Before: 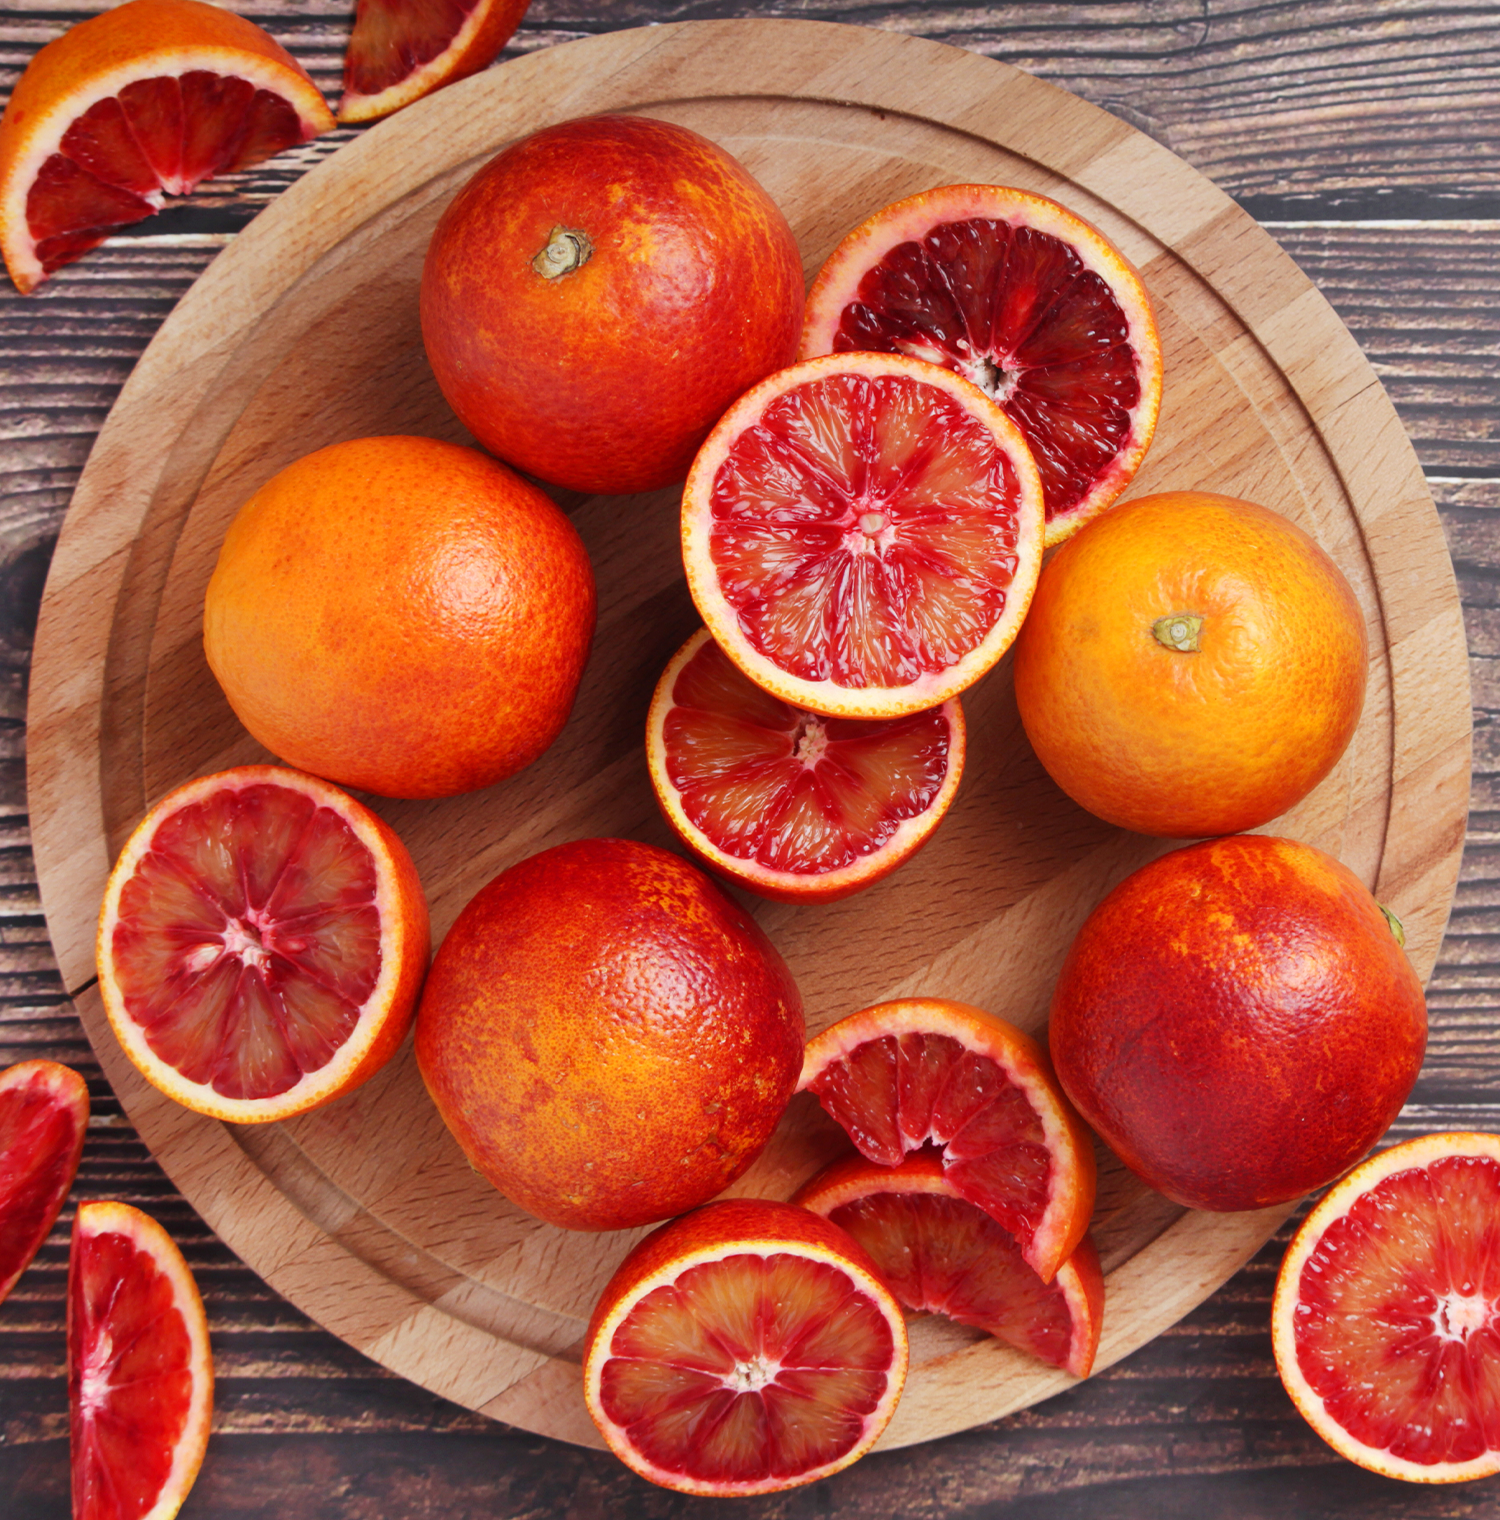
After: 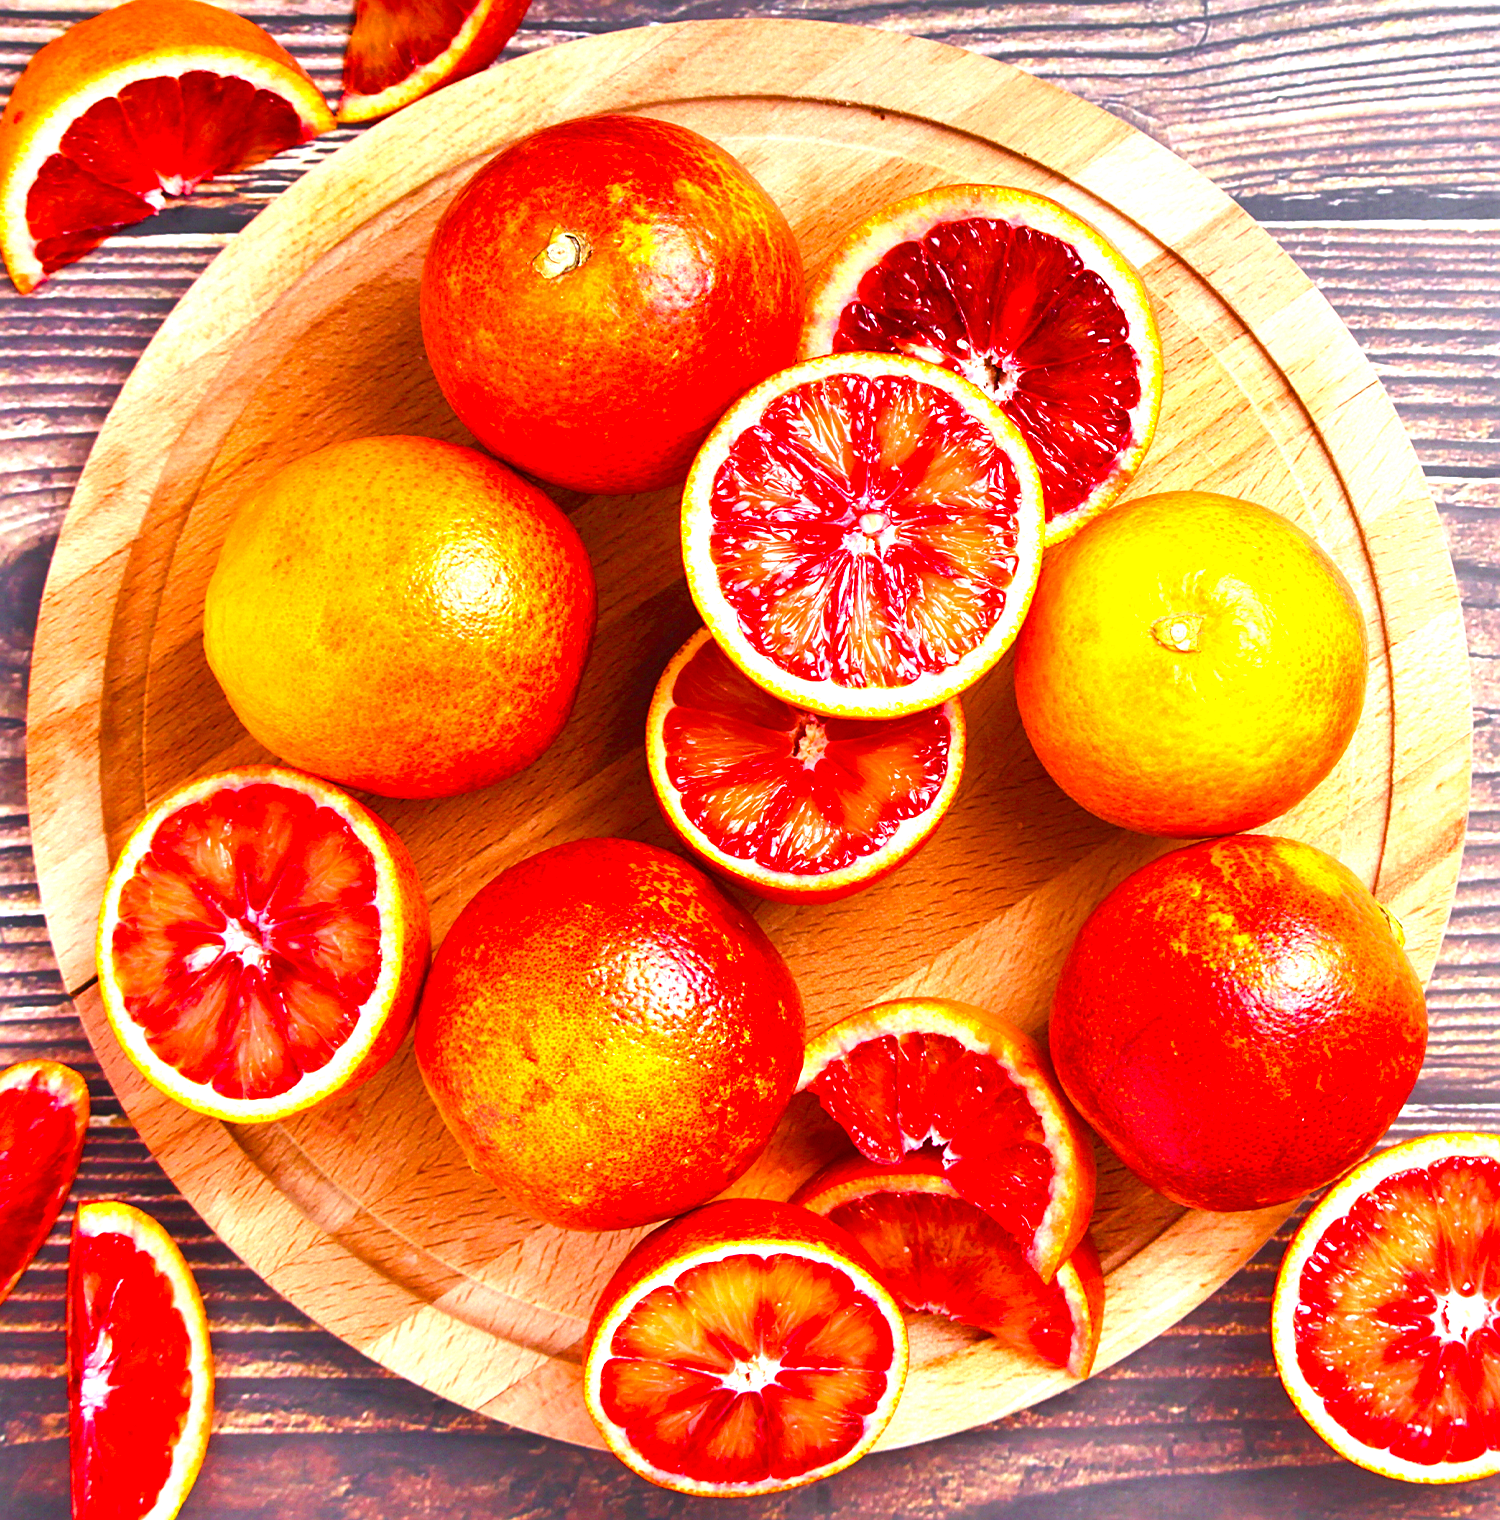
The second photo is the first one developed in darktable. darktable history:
exposure: black level correction 0, exposure 1.481 EV, compensate highlight preservation false
sharpen: on, module defaults
color balance rgb: linear chroma grading › global chroma 32.826%, perceptual saturation grading › global saturation 27.327%, perceptual saturation grading › highlights -28.02%, perceptual saturation grading › mid-tones 15.284%, perceptual saturation grading › shadows 33.055%
